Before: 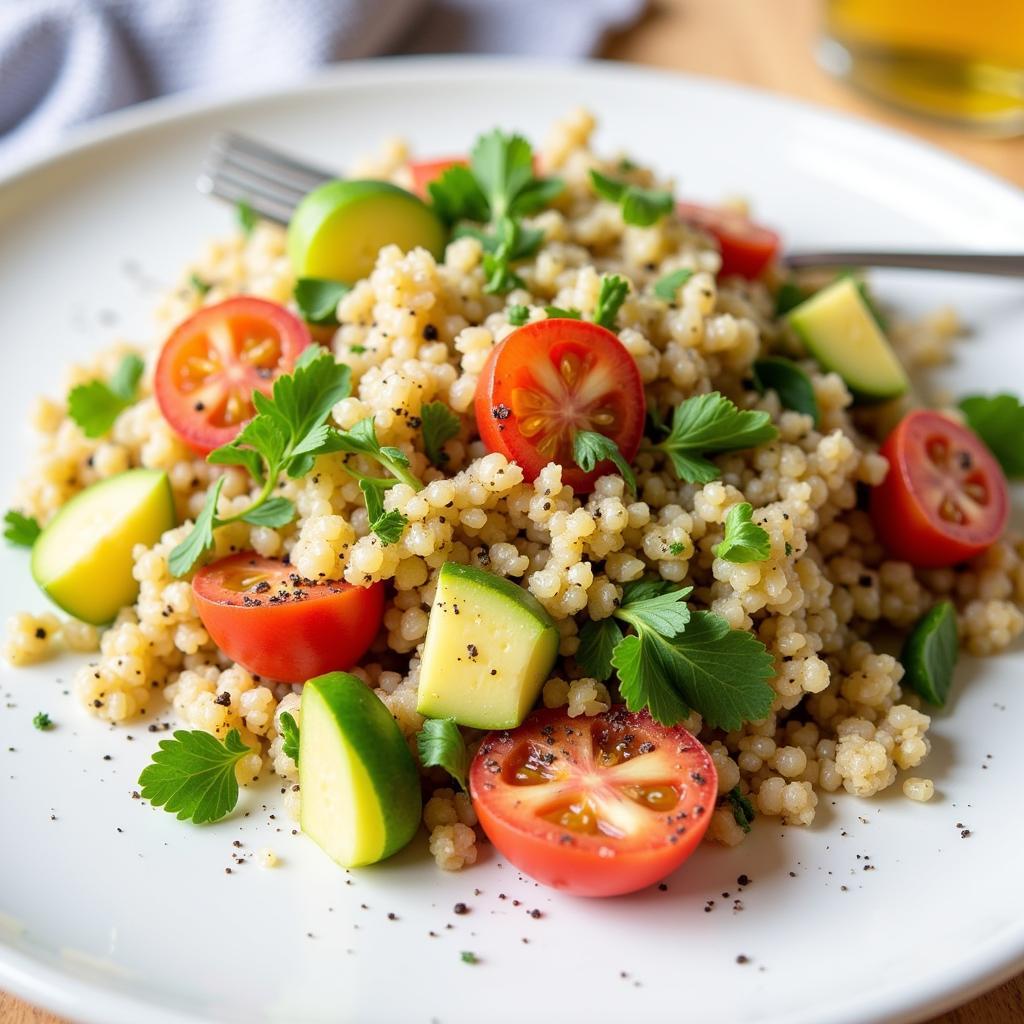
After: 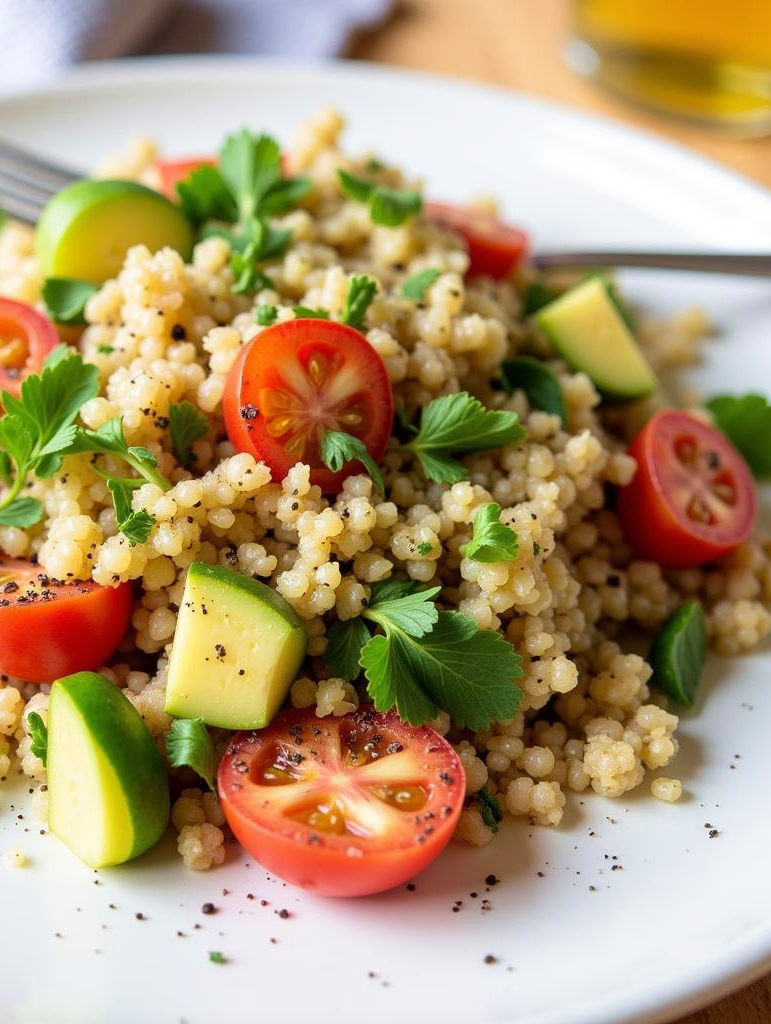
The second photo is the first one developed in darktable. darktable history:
crop and rotate: left 24.627%
velvia: on, module defaults
